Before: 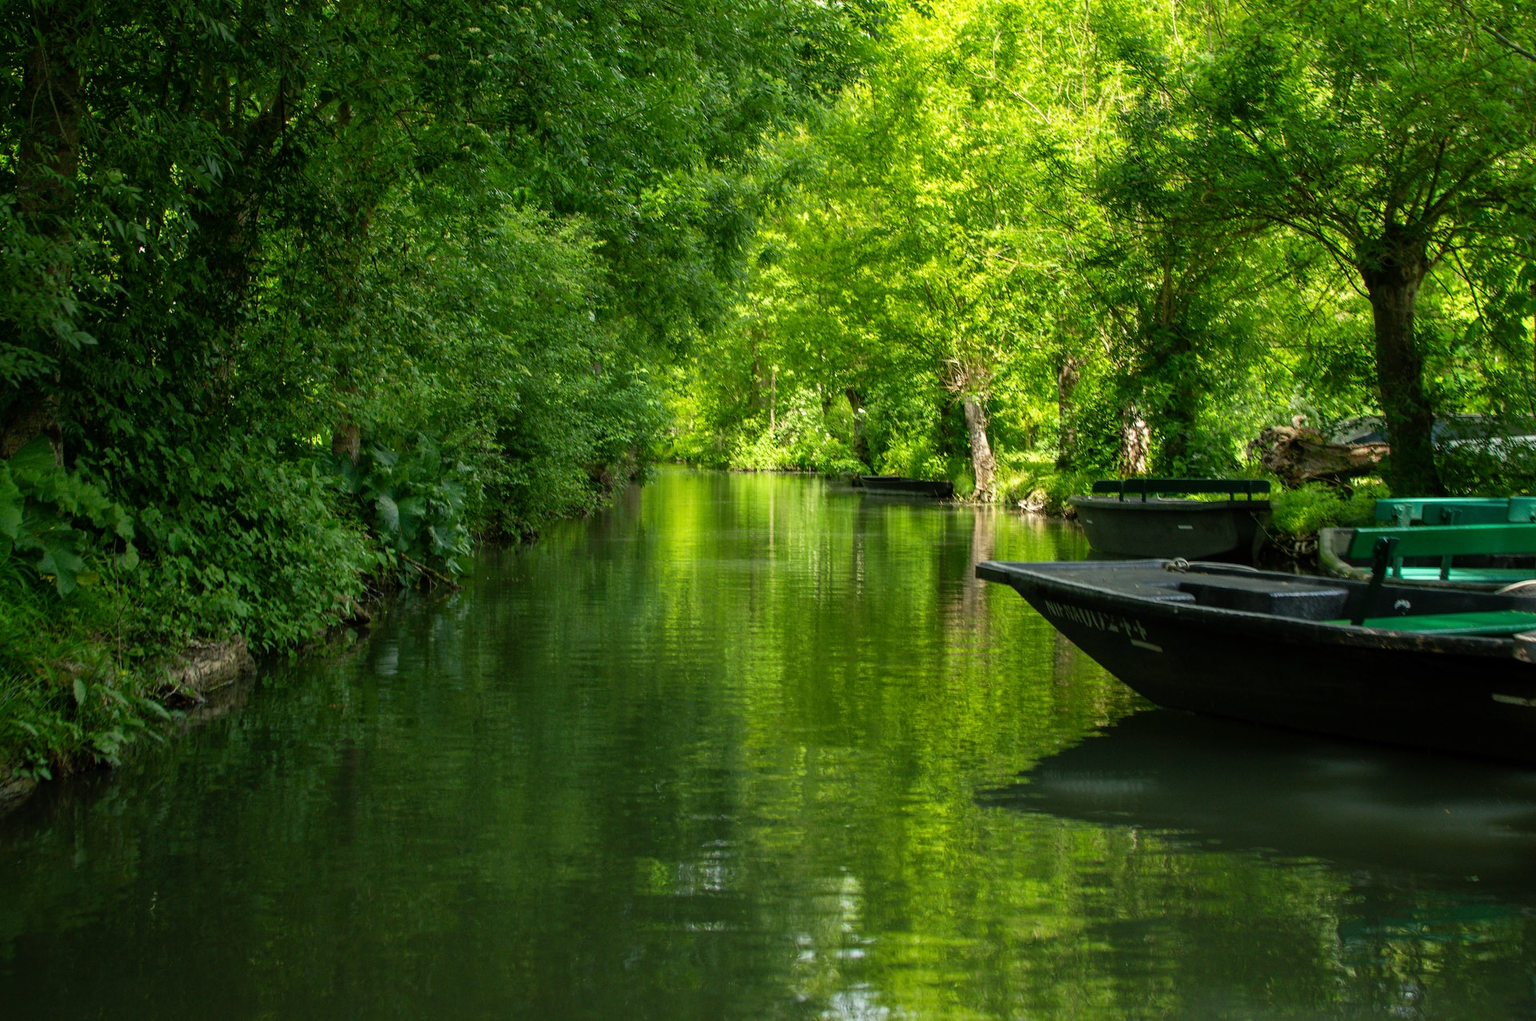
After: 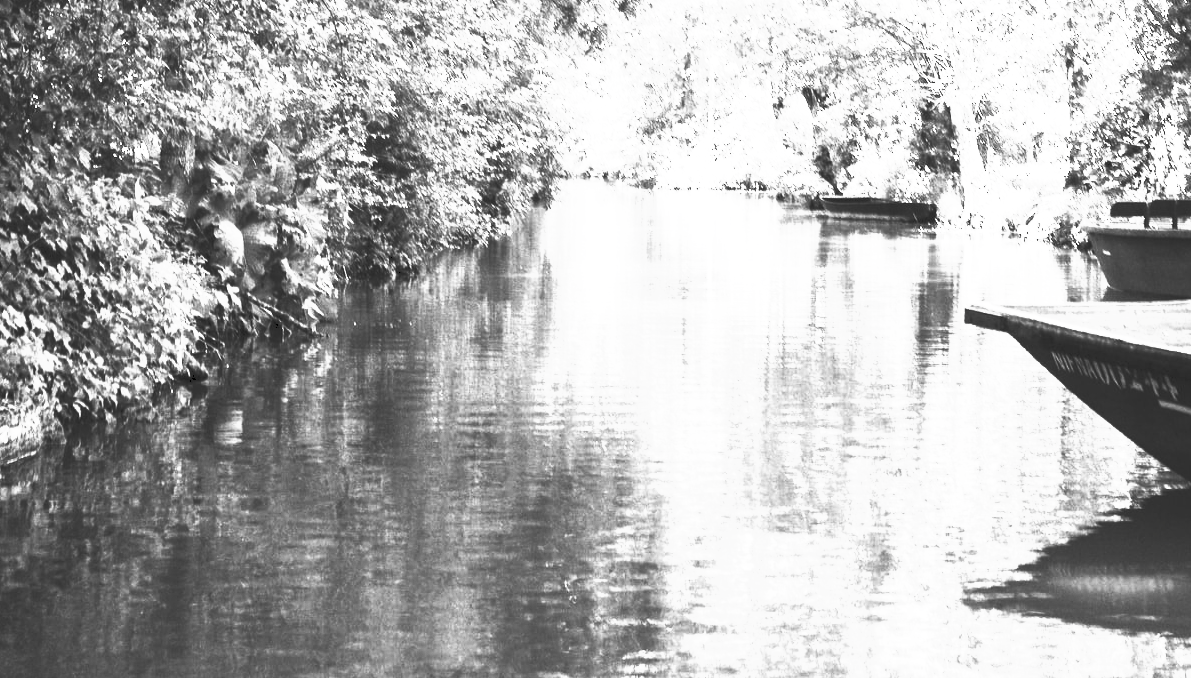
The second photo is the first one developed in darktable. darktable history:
crop: left 13.312%, top 31.28%, right 24.627%, bottom 15.582%
base curve: curves: ch0 [(0, 0) (0.026, 0.03) (0.109, 0.232) (0.351, 0.748) (0.669, 0.968) (1, 1)], preserve colors none
contrast brightness saturation: contrast 0.53, brightness 0.47, saturation -1
tone curve: curves: ch0 [(0, 0) (0.003, 0.115) (0.011, 0.133) (0.025, 0.157) (0.044, 0.182) (0.069, 0.209) (0.1, 0.239) (0.136, 0.279) (0.177, 0.326) (0.224, 0.379) (0.277, 0.436) (0.335, 0.507) (0.399, 0.587) (0.468, 0.671) (0.543, 0.75) (0.623, 0.837) (0.709, 0.916) (0.801, 0.978) (0.898, 0.985) (1, 1)], preserve colors none
